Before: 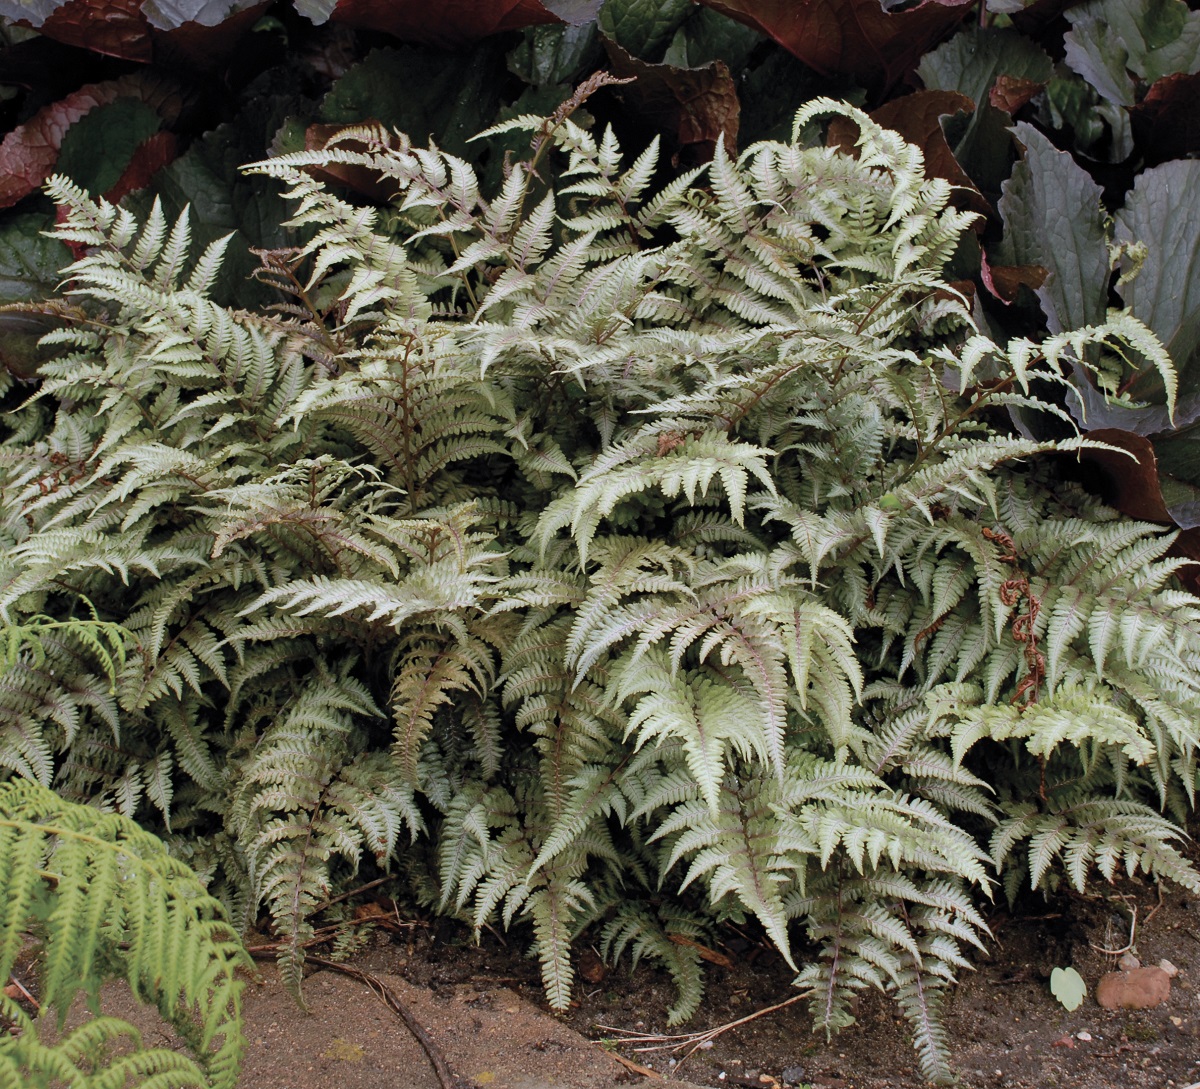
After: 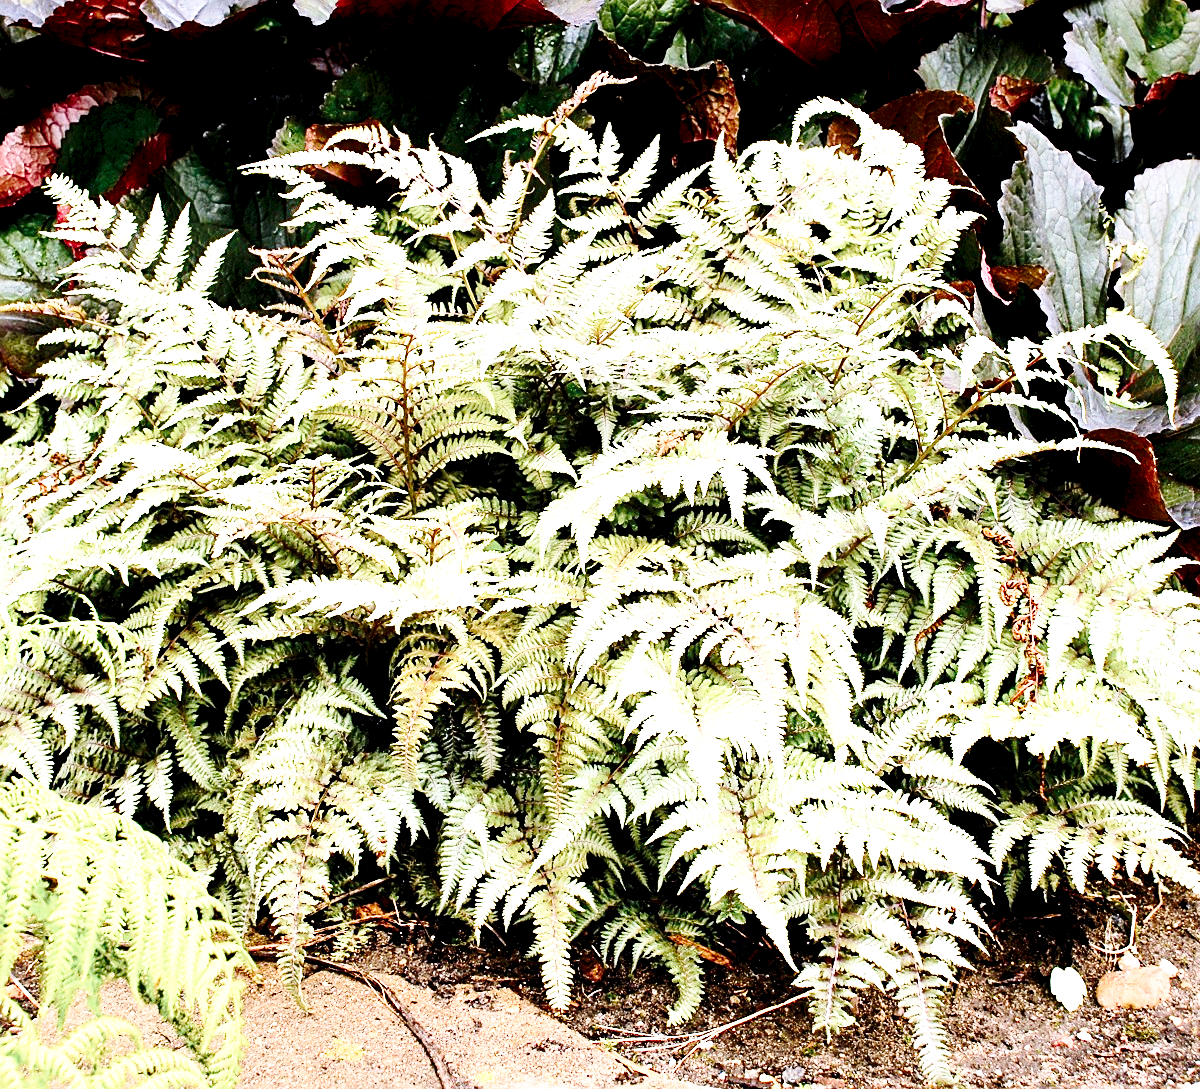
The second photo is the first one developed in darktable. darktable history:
exposure: black level correction 0.009, exposure 1.425 EV, compensate highlight preservation false
tone equalizer: -8 EV -0.417 EV, -7 EV -0.389 EV, -6 EV -0.333 EV, -5 EV -0.222 EV, -3 EV 0.222 EV, -2 EV 0.333 EV, -1 EV 0.389 EV, +0 EV 0.417 EV, edges refinement/feathering 500, mask exposure compensation -1.57 EV, preserve details no
contrast brightness saturation: contrast 0.15, brightness -0.01, saturation 0.1
base curve: curves: ch0 [(0, 0) (0.032, 0.037) (0.105, 0.228) (0.435, 0.76) (0.856, 0.983) (1, 1)], preserve colors none
sharpen: on, module defaults
